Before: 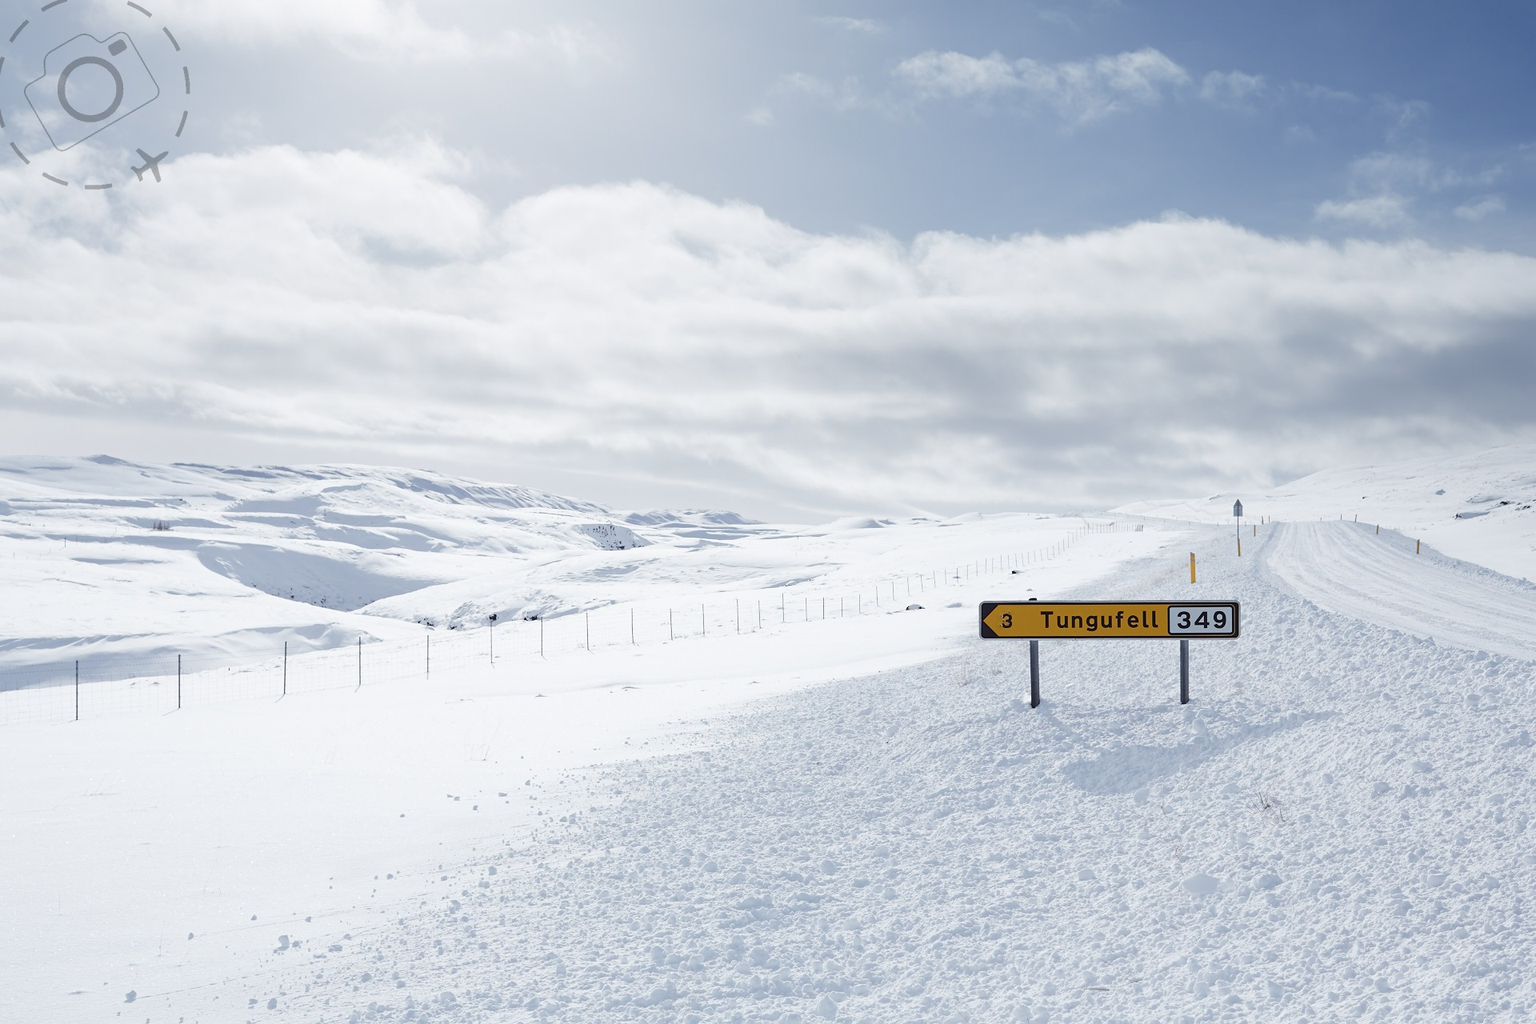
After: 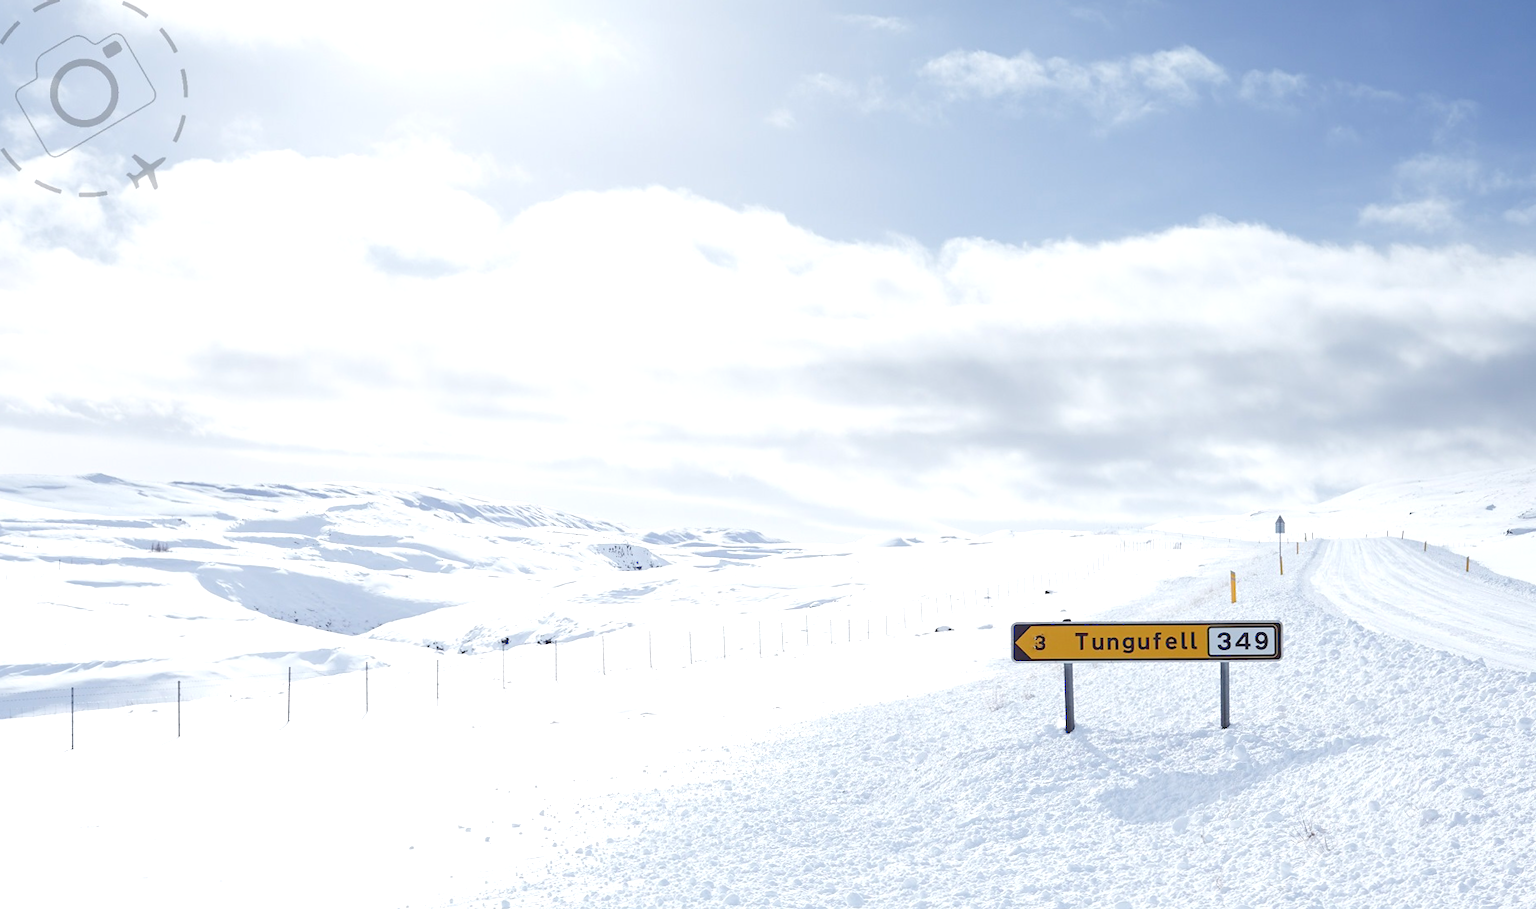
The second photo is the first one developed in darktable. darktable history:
crop and rotate: angle 0.2°, left 0.275%, right 3.127%, bottom 14.18%
exposure: black level correction 0, exposure 0.95 EV, compensate exposure bias true, compensate highlight preservation false
tone curve: curves: ch0 [(0, 0.068) (1, 0.961)], color space Lab, linked channels, preserve colors none
